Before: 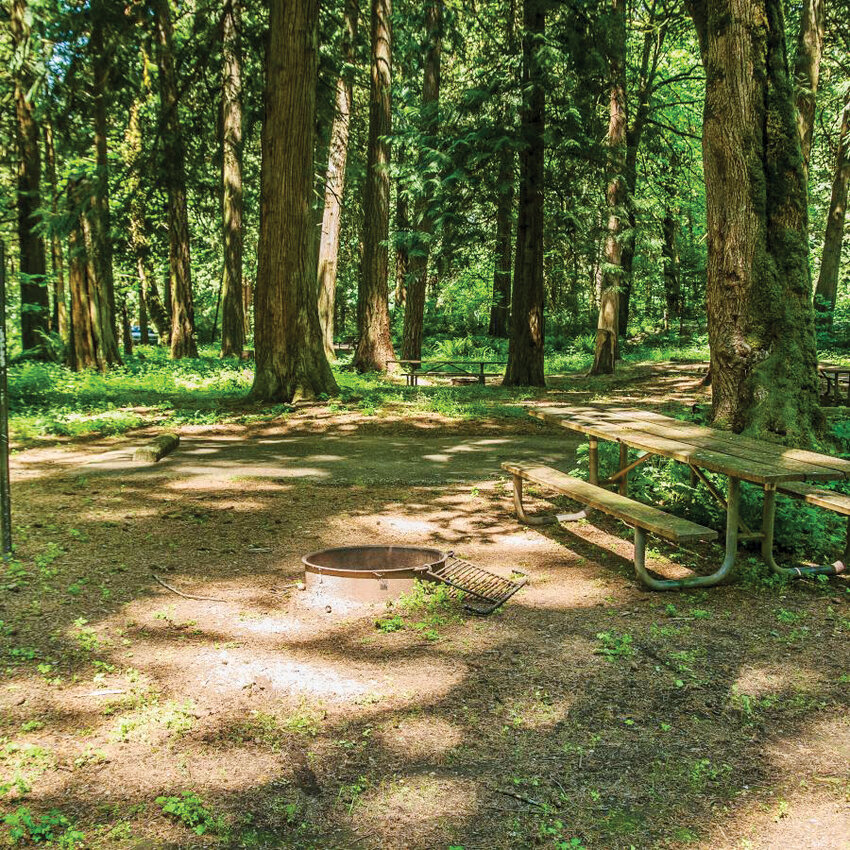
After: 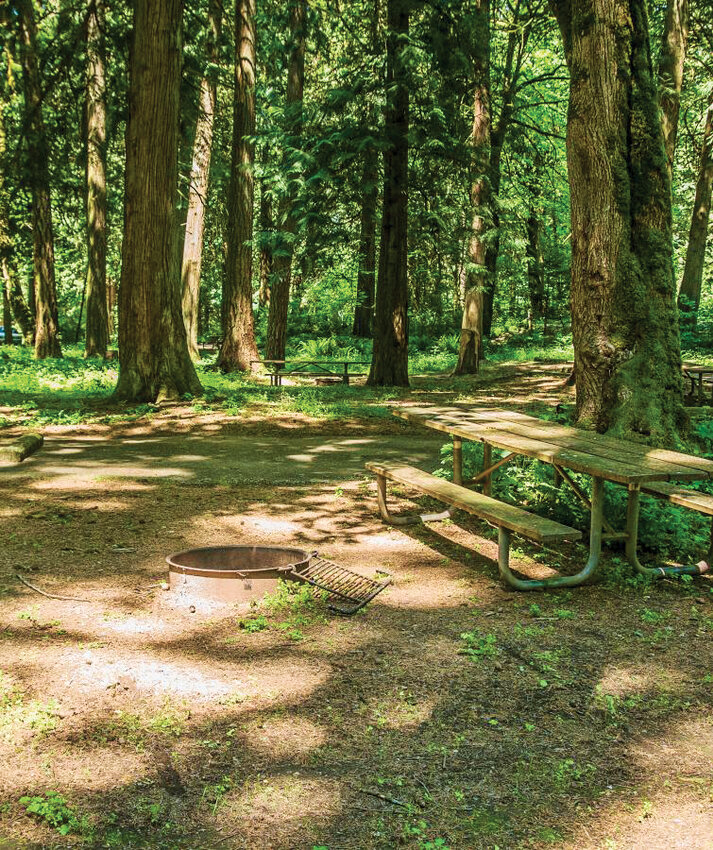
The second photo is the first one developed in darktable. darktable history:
contrast brightness saturation: saturation -0.059
velvia: on, module defaults
crop: left 16.082%
